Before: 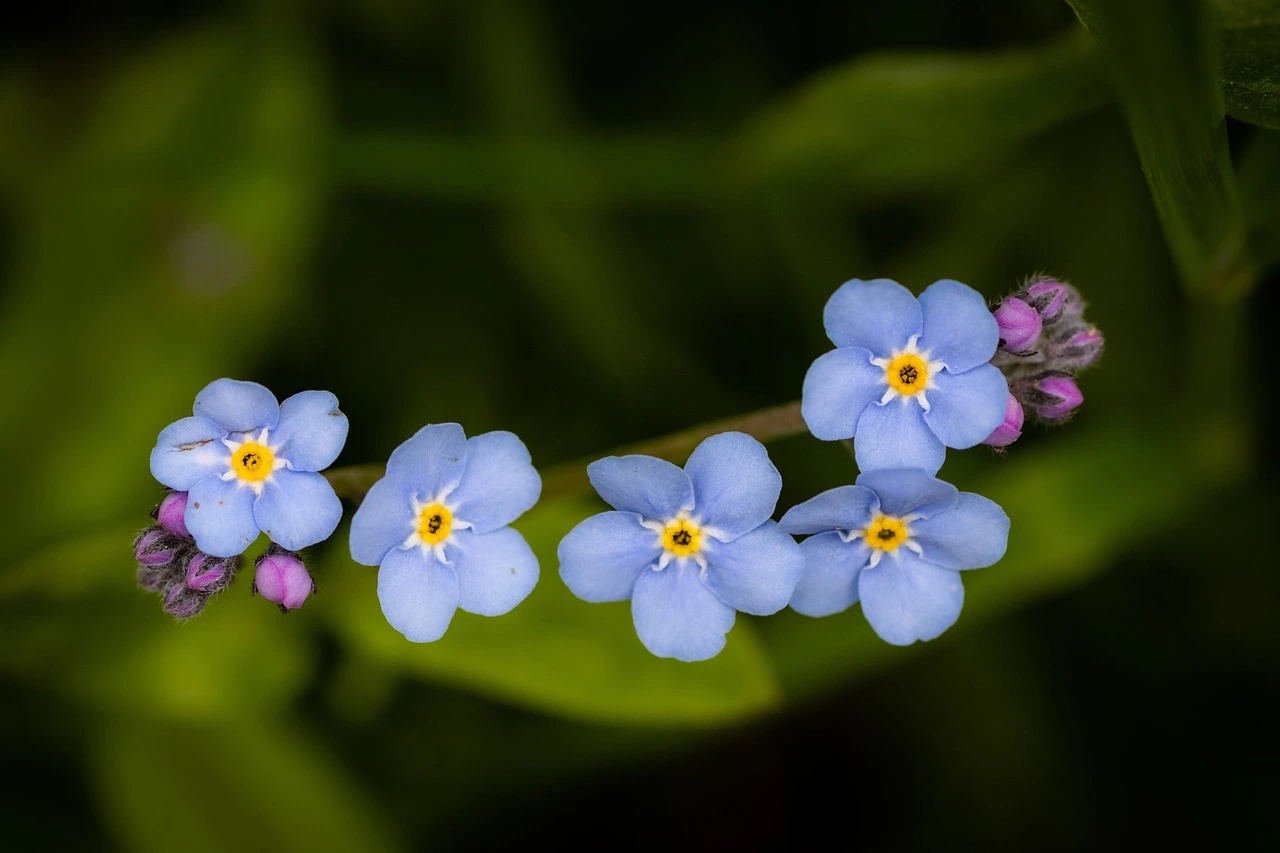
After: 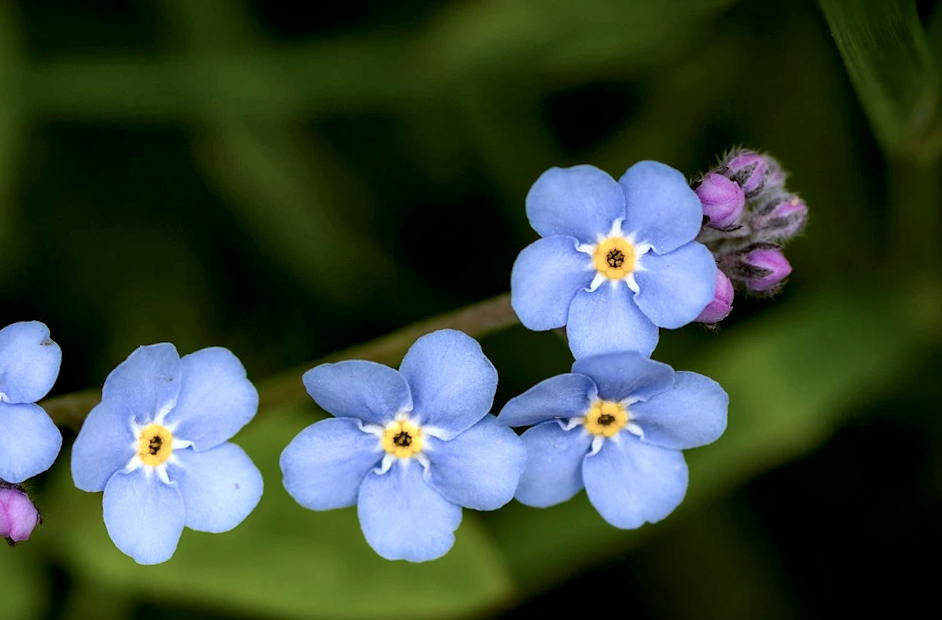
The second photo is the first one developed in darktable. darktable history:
tone equalizer: on, module defaults
base curve: preserve colors none
rotate and perspective: rotation -4.57°, crop left 0.054, crop right 0.944, crop top 0.087, crop bottom 0.914
crop and rotate: left 20.74%, top 7.912%, right 0.375%, bottom 13.378%
exposure: black level correction 0.002, exposure 0.15 EV, compensate highlight preservation false
color calibration: illuminant as shot in camera, x 0.369, y 0.376, temperature 4328.46 K, gamut compression 3
local contrast: mode bilateral grid, contrast 25, coarseness 60, detail 151%, midtone range 0.2
